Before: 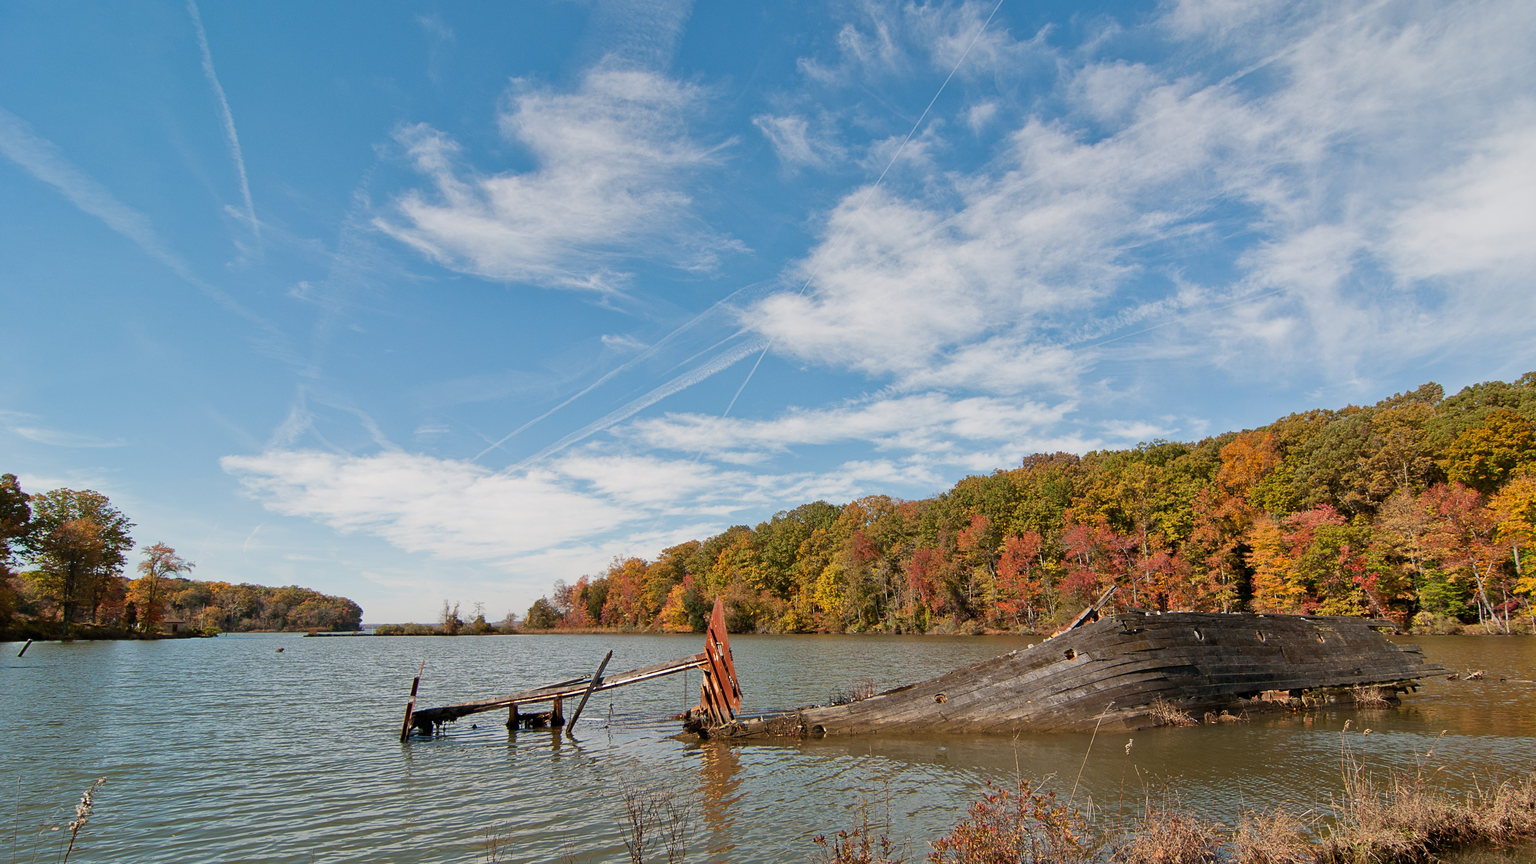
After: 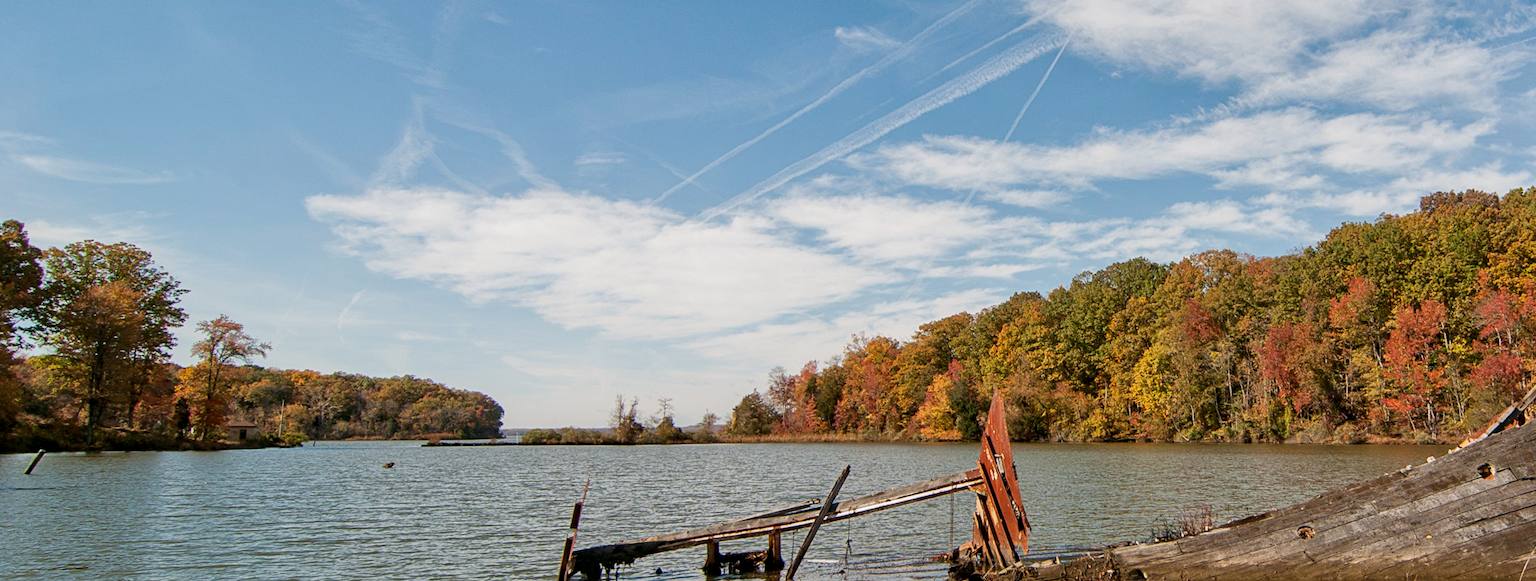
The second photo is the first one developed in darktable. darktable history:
local contrast: on, module defaults
crop: top 36.498%, right 27.964%, bottom 14.995%
color balance: mode lift, gamma, gain (sRGB), lift [1, 0.99, 1.01, 0.992], gamma [1, 1.037, 0.974, 0.963]
